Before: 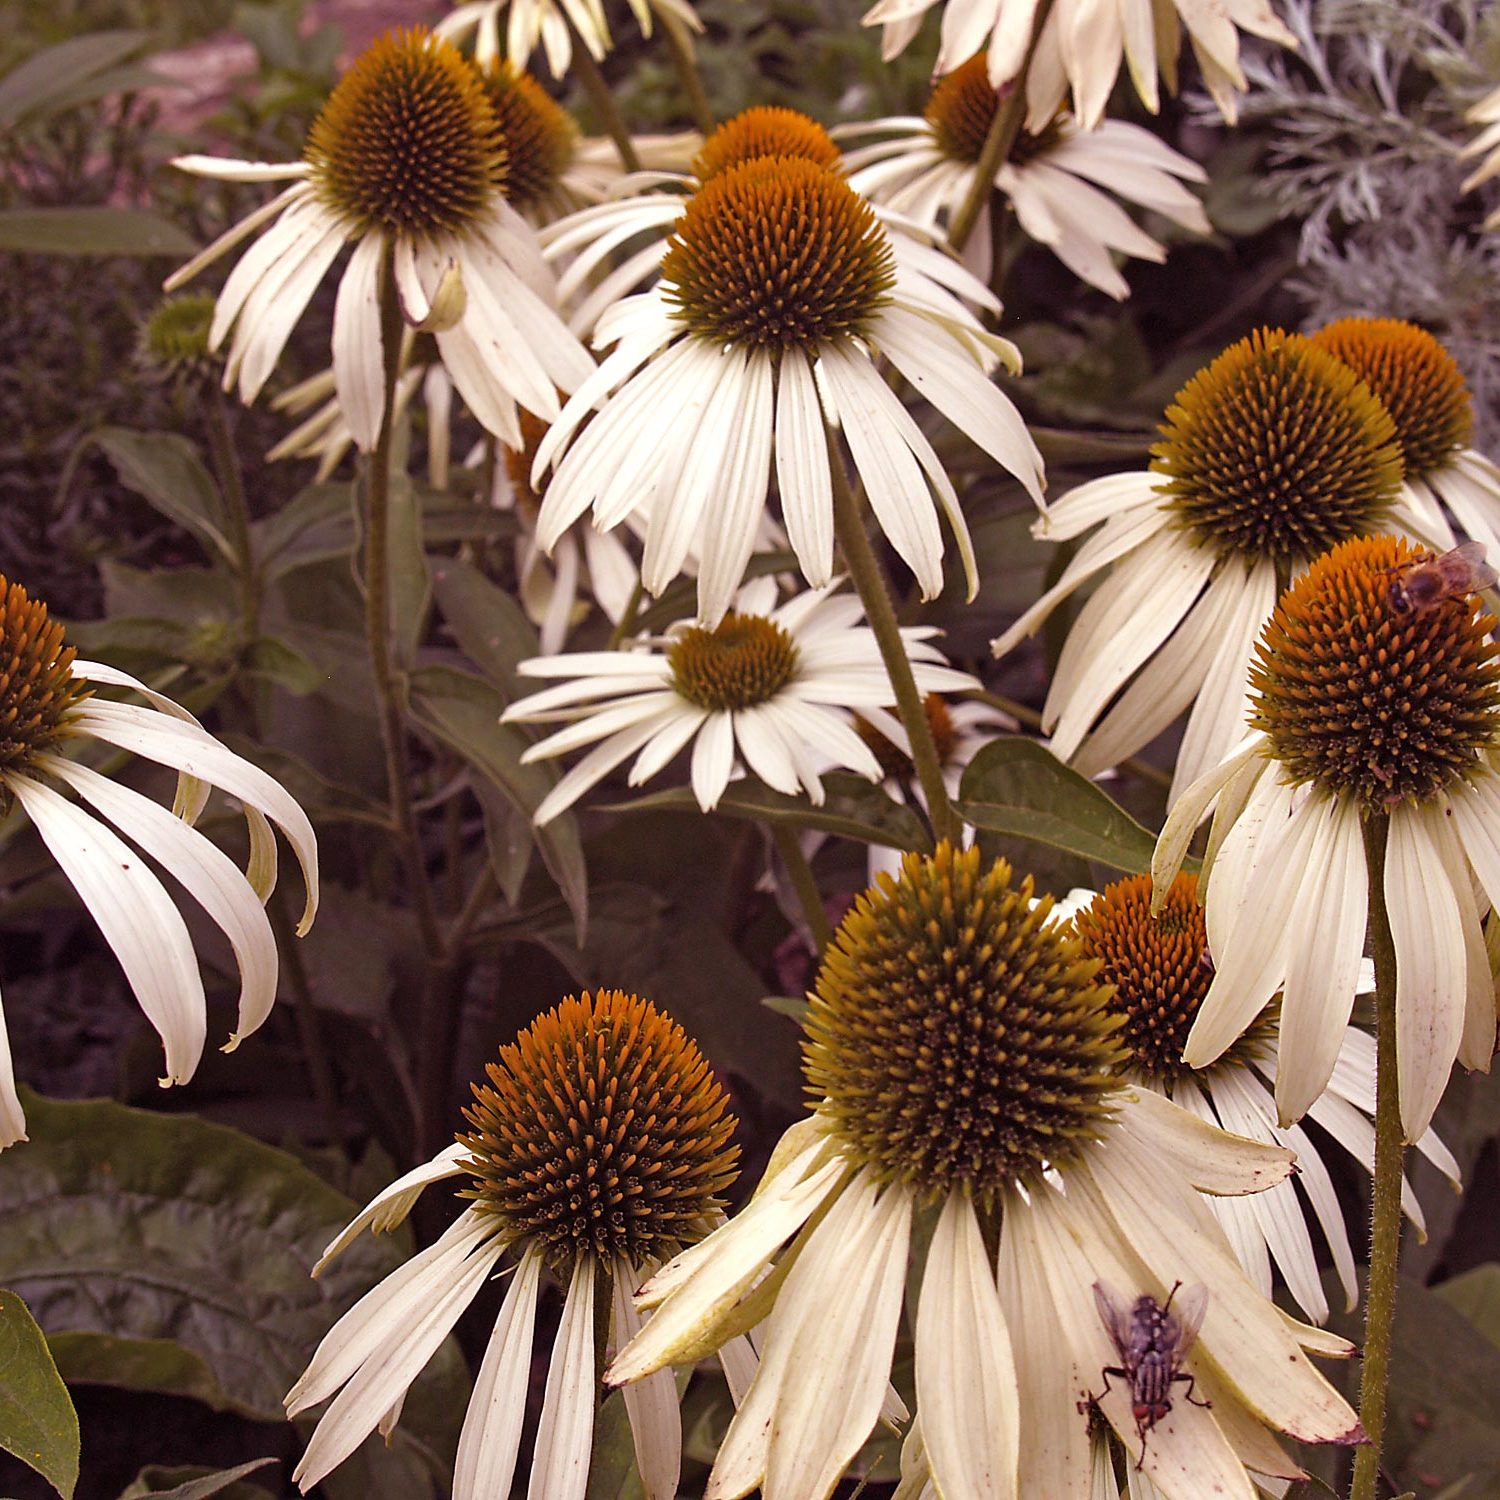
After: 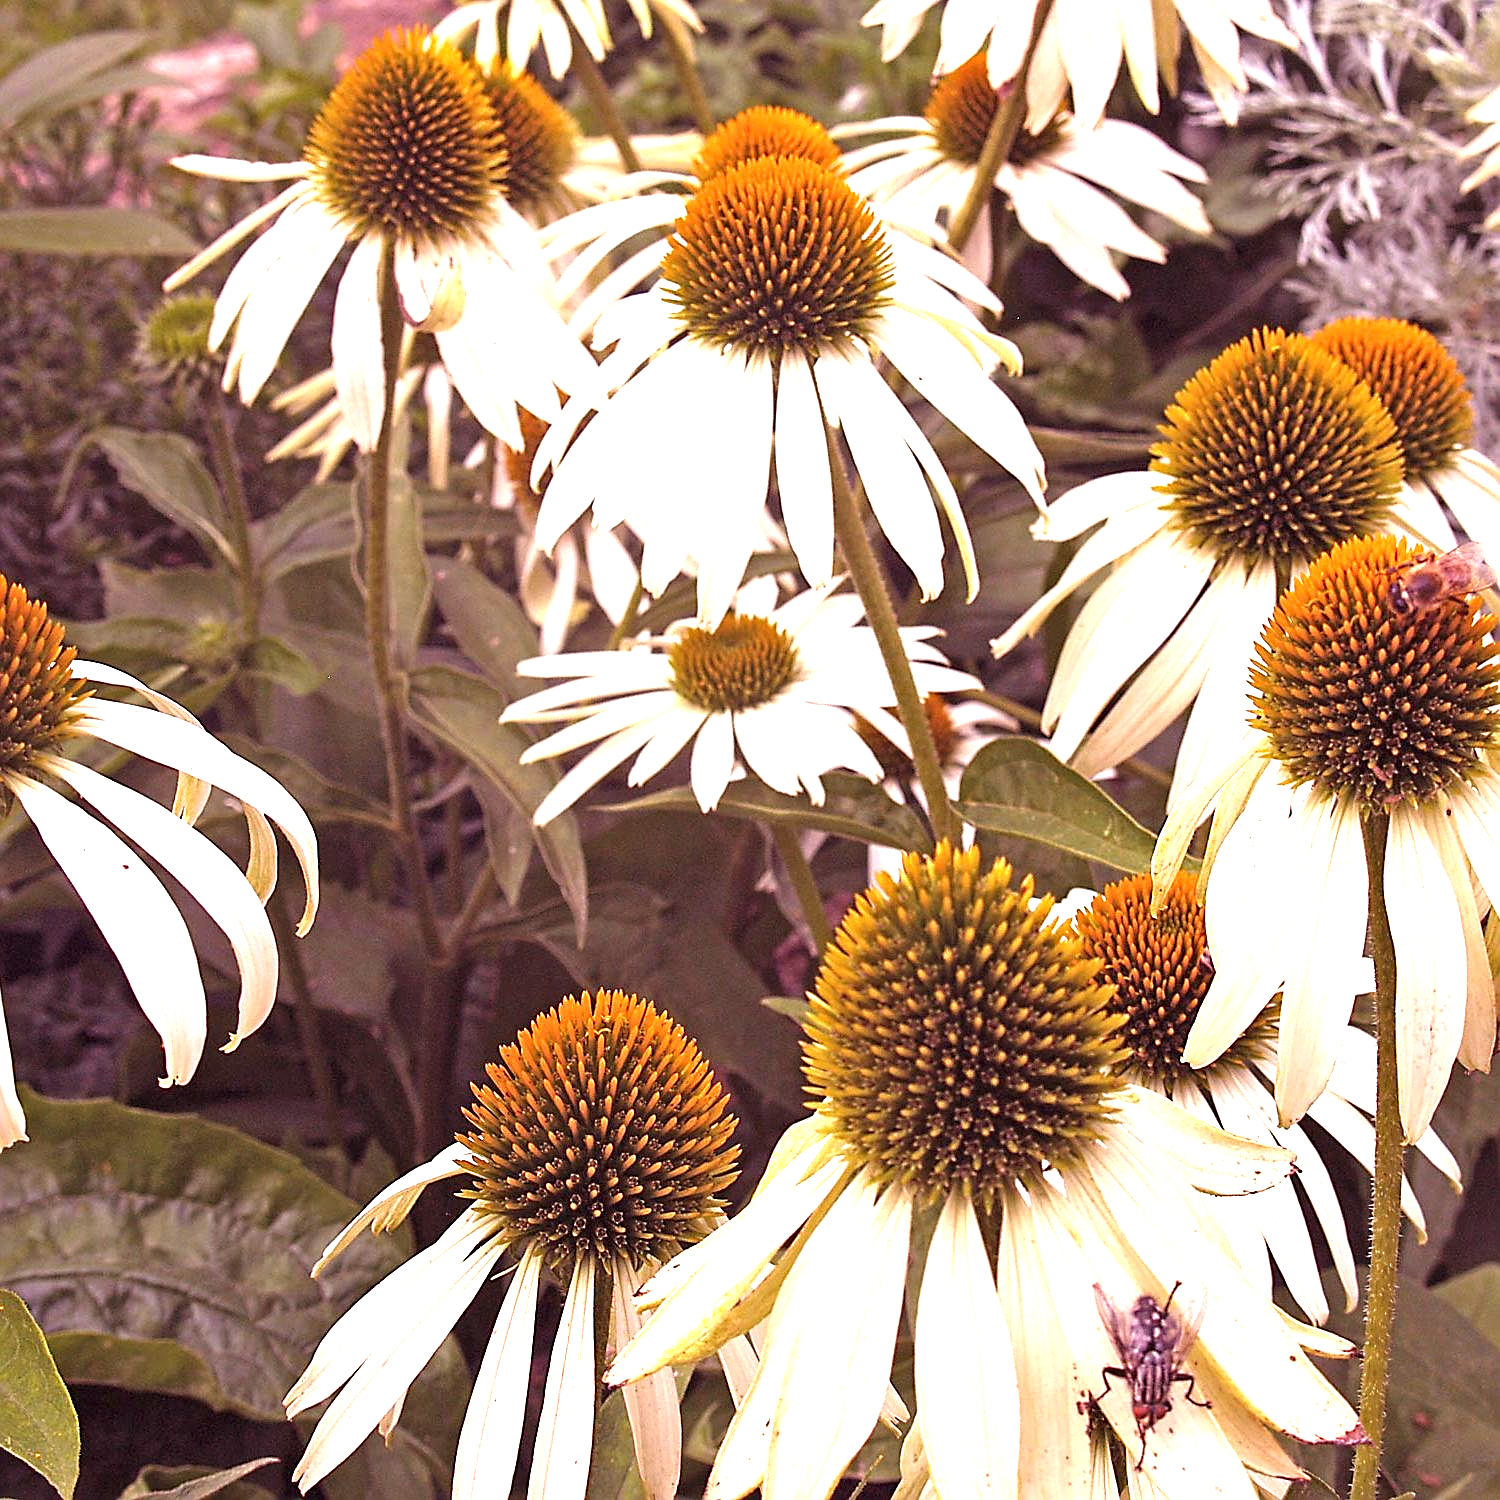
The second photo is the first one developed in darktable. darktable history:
sharpen: on, module defaults
exposure: black level correction 0, exposure 1.5 EV, compensate highlight preservation false
